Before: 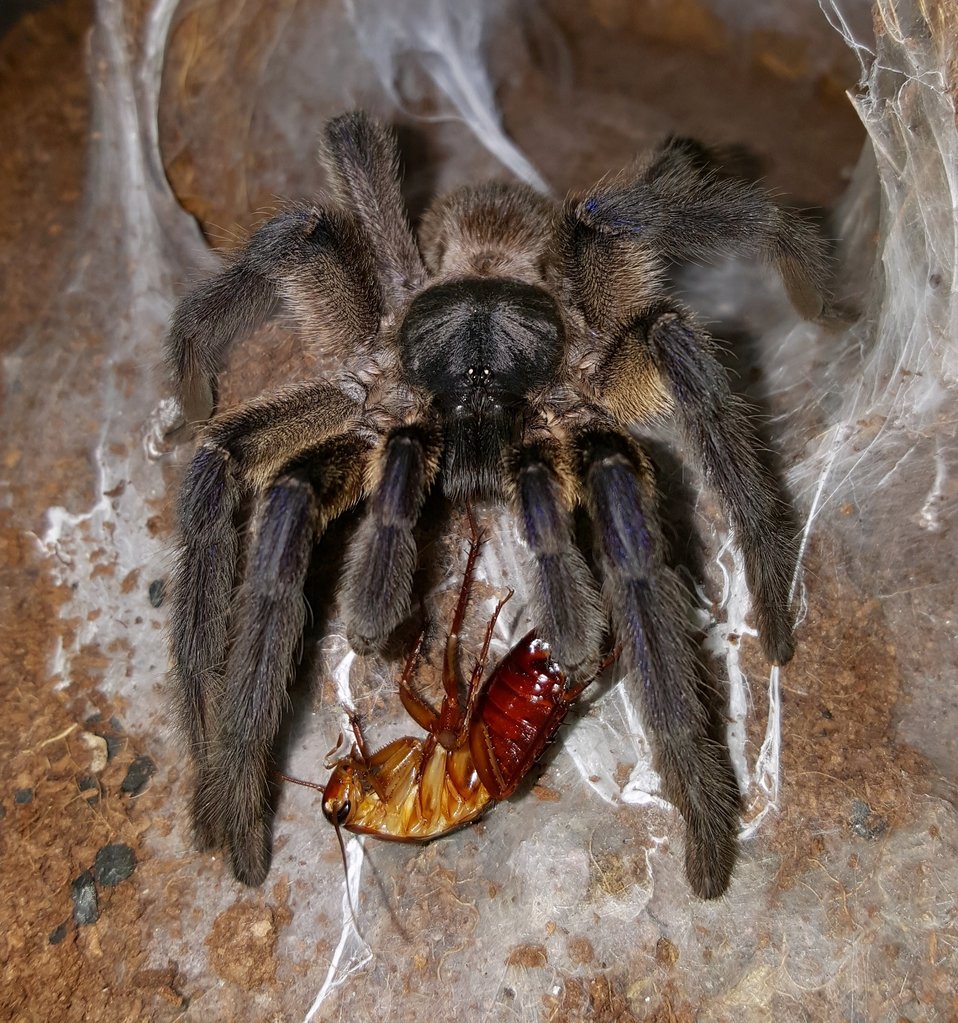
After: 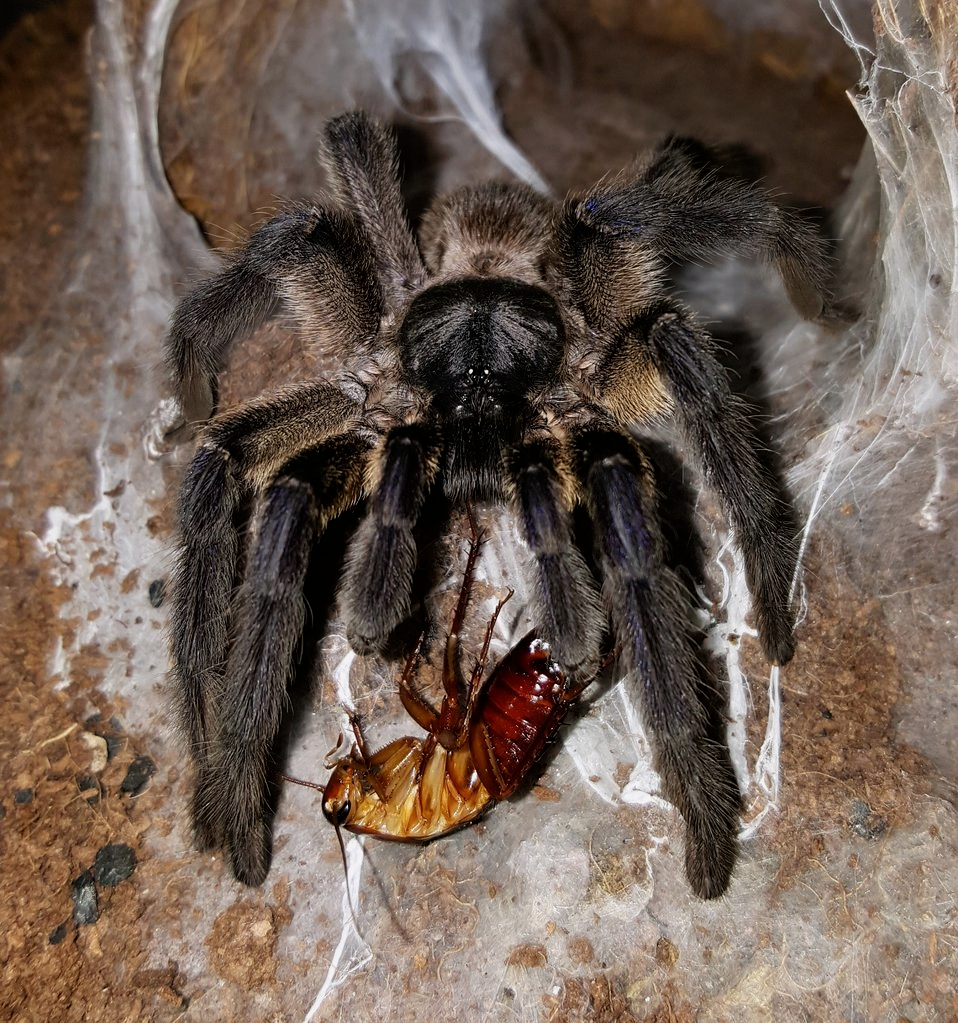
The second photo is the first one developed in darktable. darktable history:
filmic rgb: black relative exposure -8.04 EV, white relative exposure 3.01 EV, hardness 5.36, contrast 1.263
